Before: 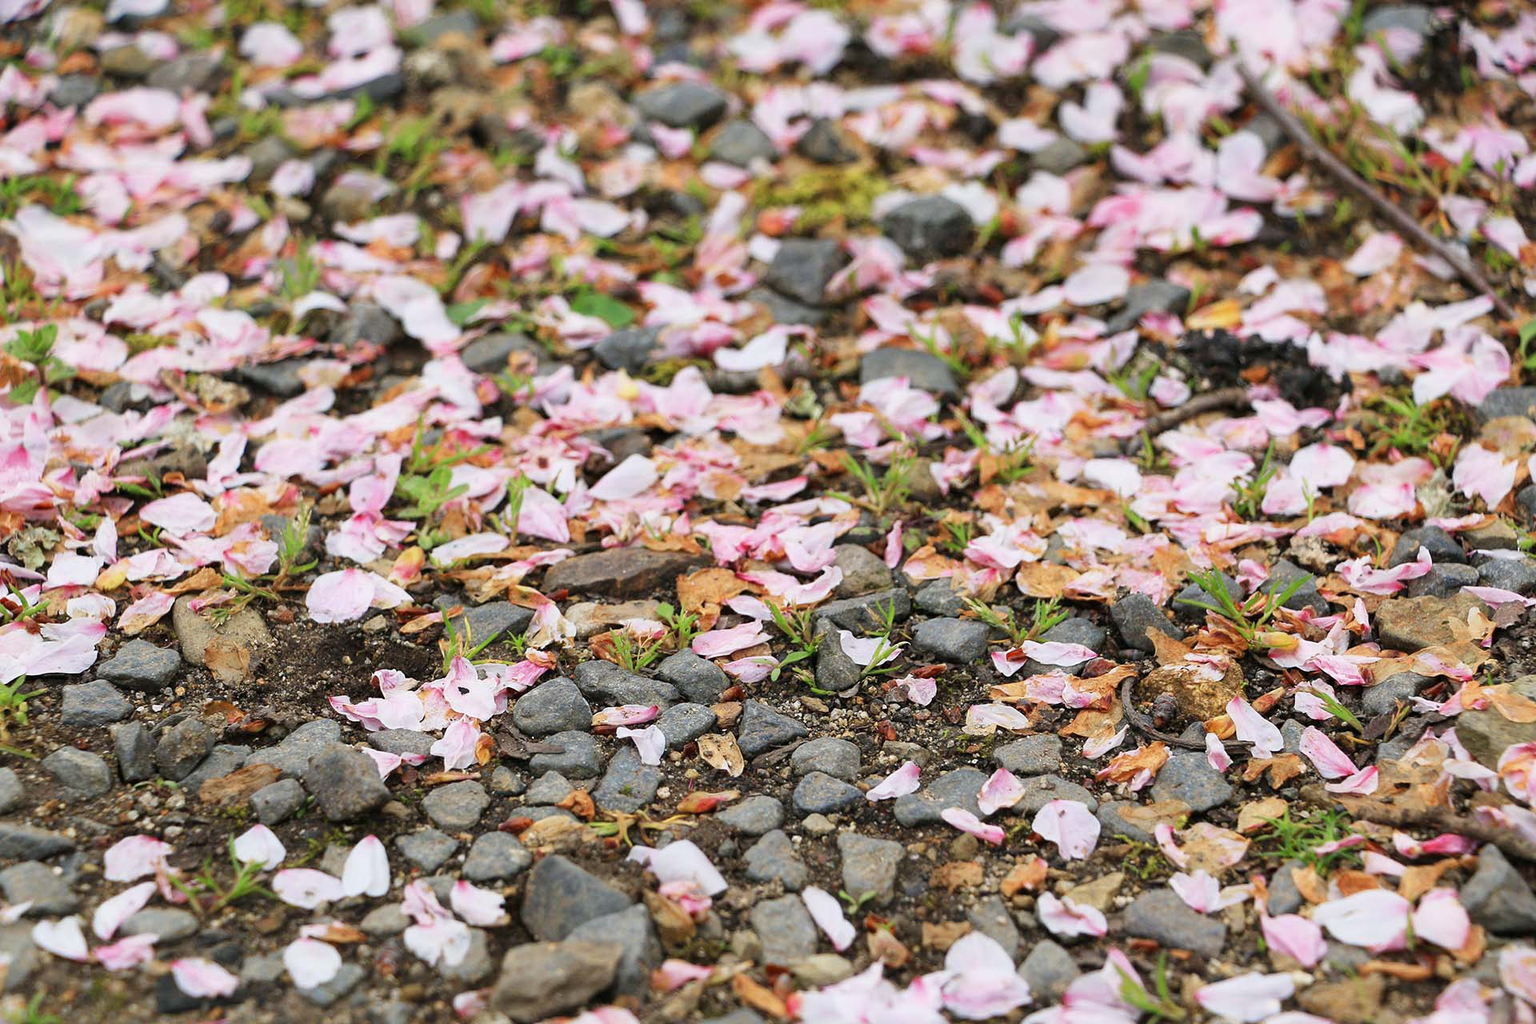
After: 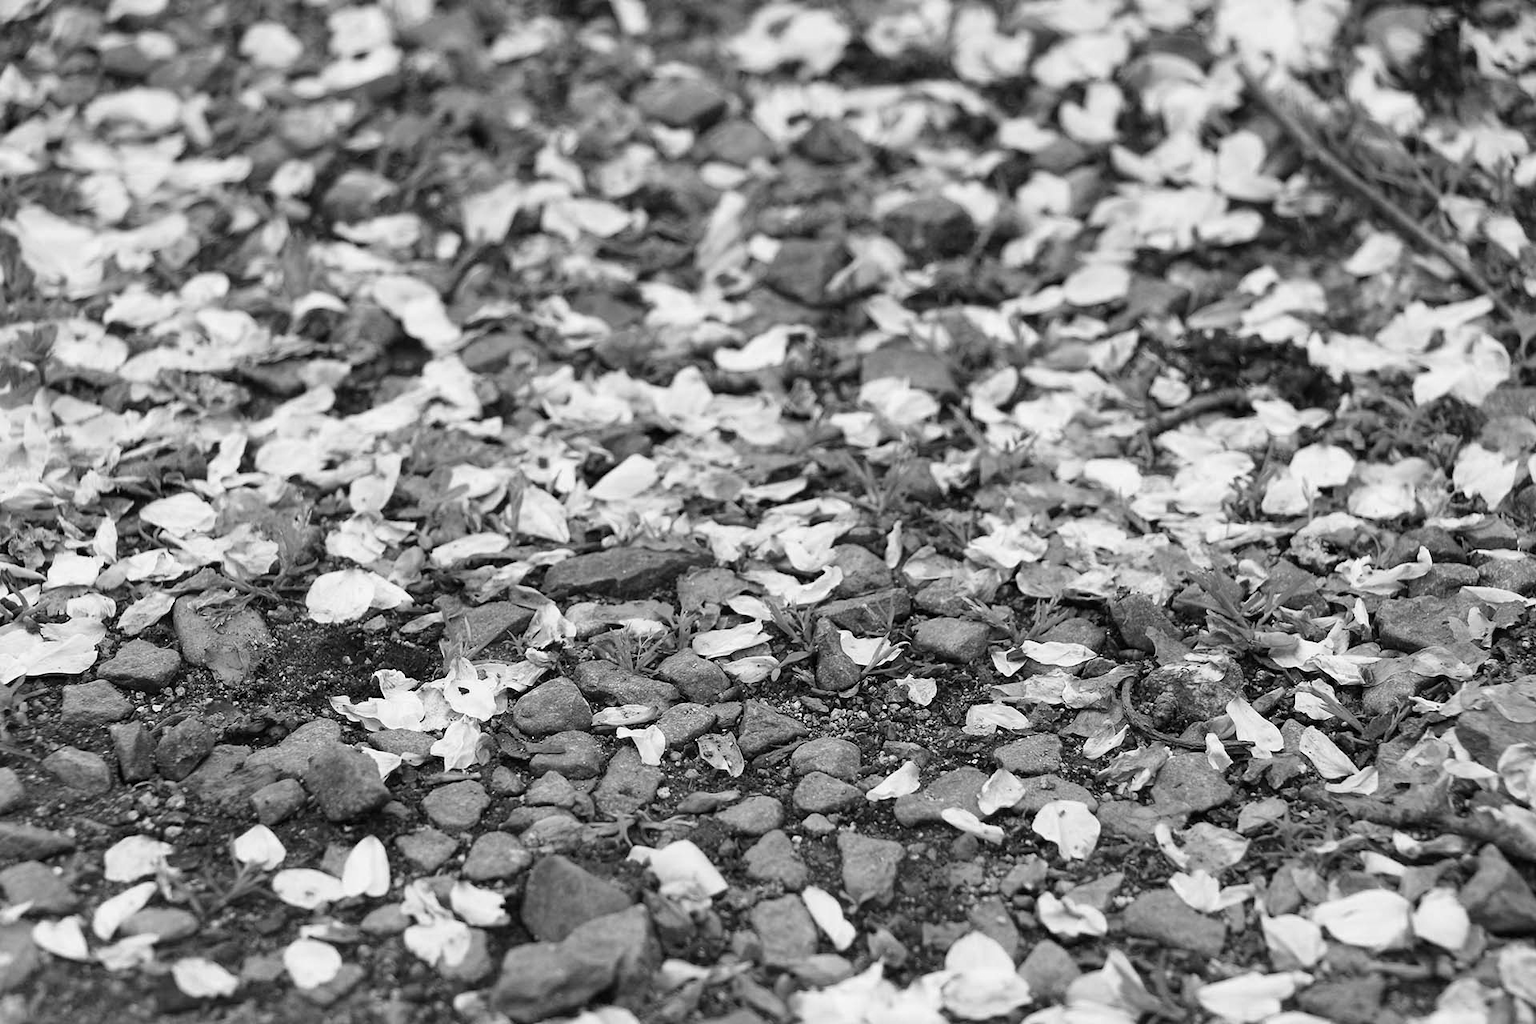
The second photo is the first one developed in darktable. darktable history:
color calibration: output gray [0.253, 0.26, 0.487, 0], x 0.38, y 0.39, temperature 4085.17 K
